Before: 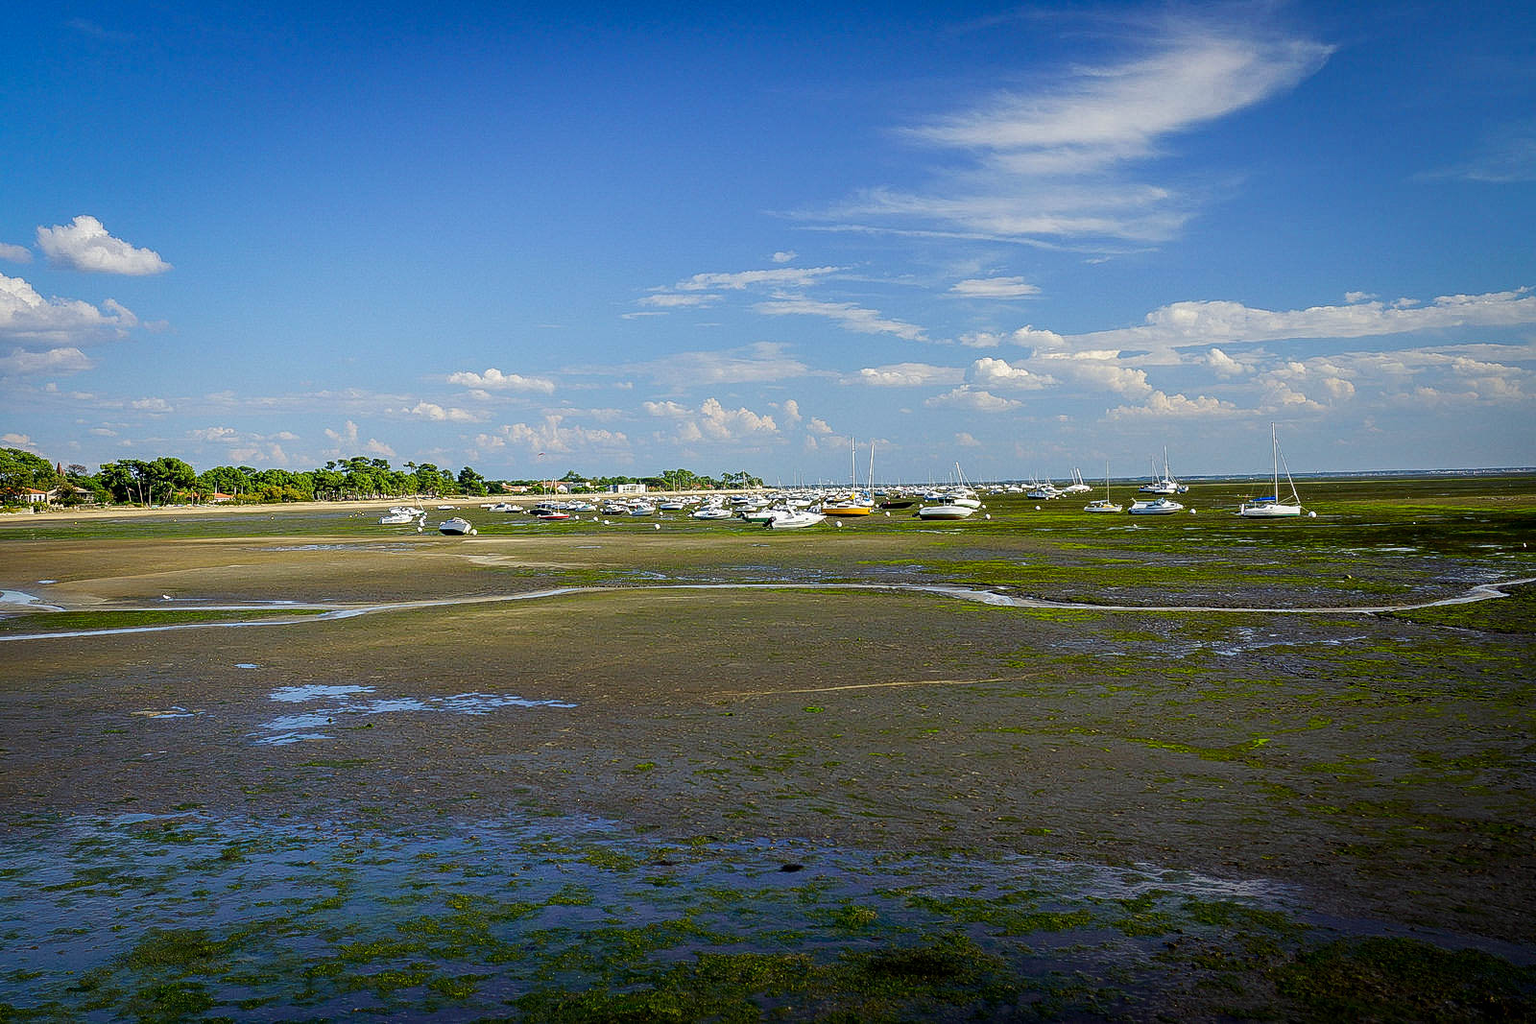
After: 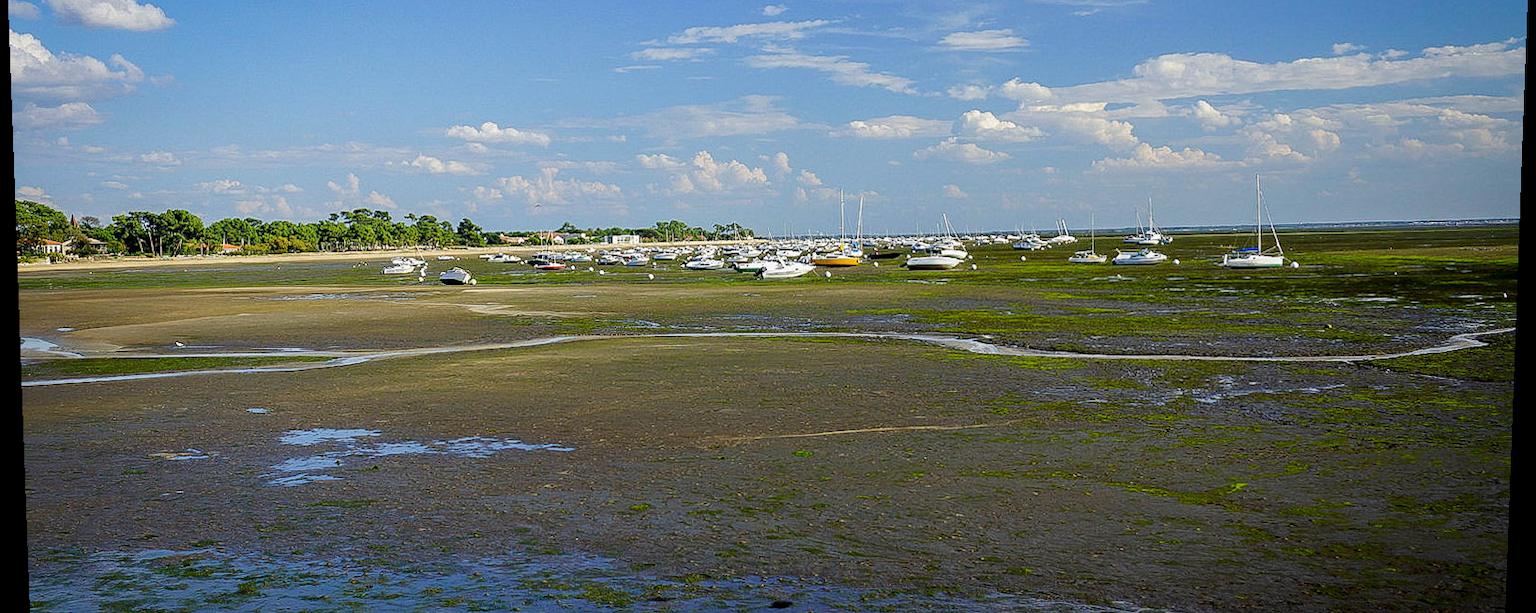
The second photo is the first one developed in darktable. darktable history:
rotate and perspective: lens shift (vertical) 0.048, lens shift (horizontal) -0.024, automatic cropping off
crop and rotate: top 25.357%, bottom 13.942%
